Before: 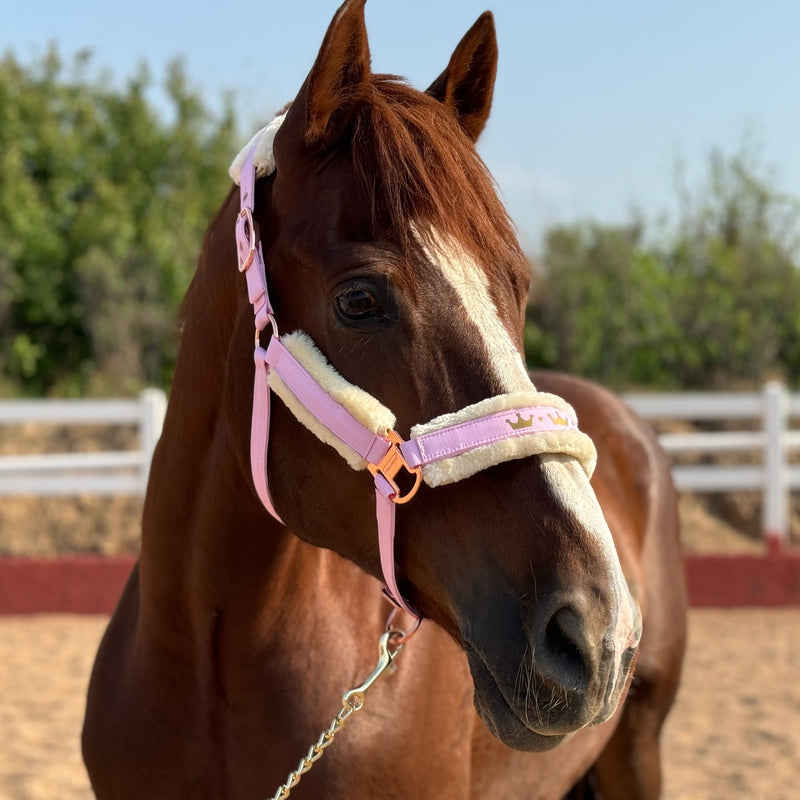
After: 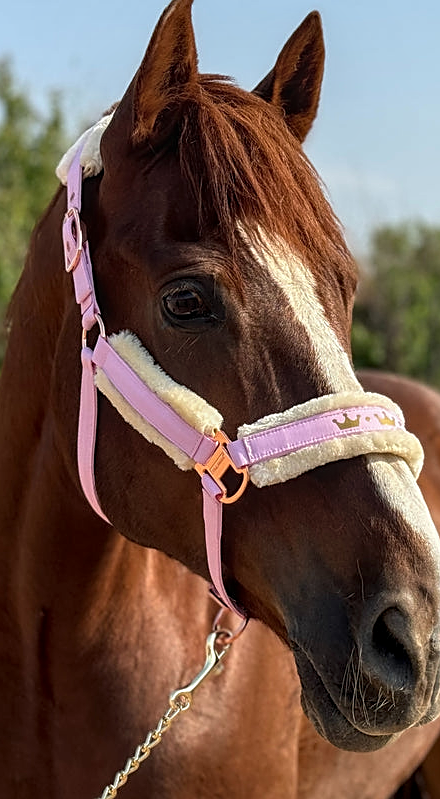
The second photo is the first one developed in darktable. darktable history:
crop: left 21.663%, right 22.093%, bottom 0.005%
local contrast: on, module defaults
sharpen: amount 0.58
